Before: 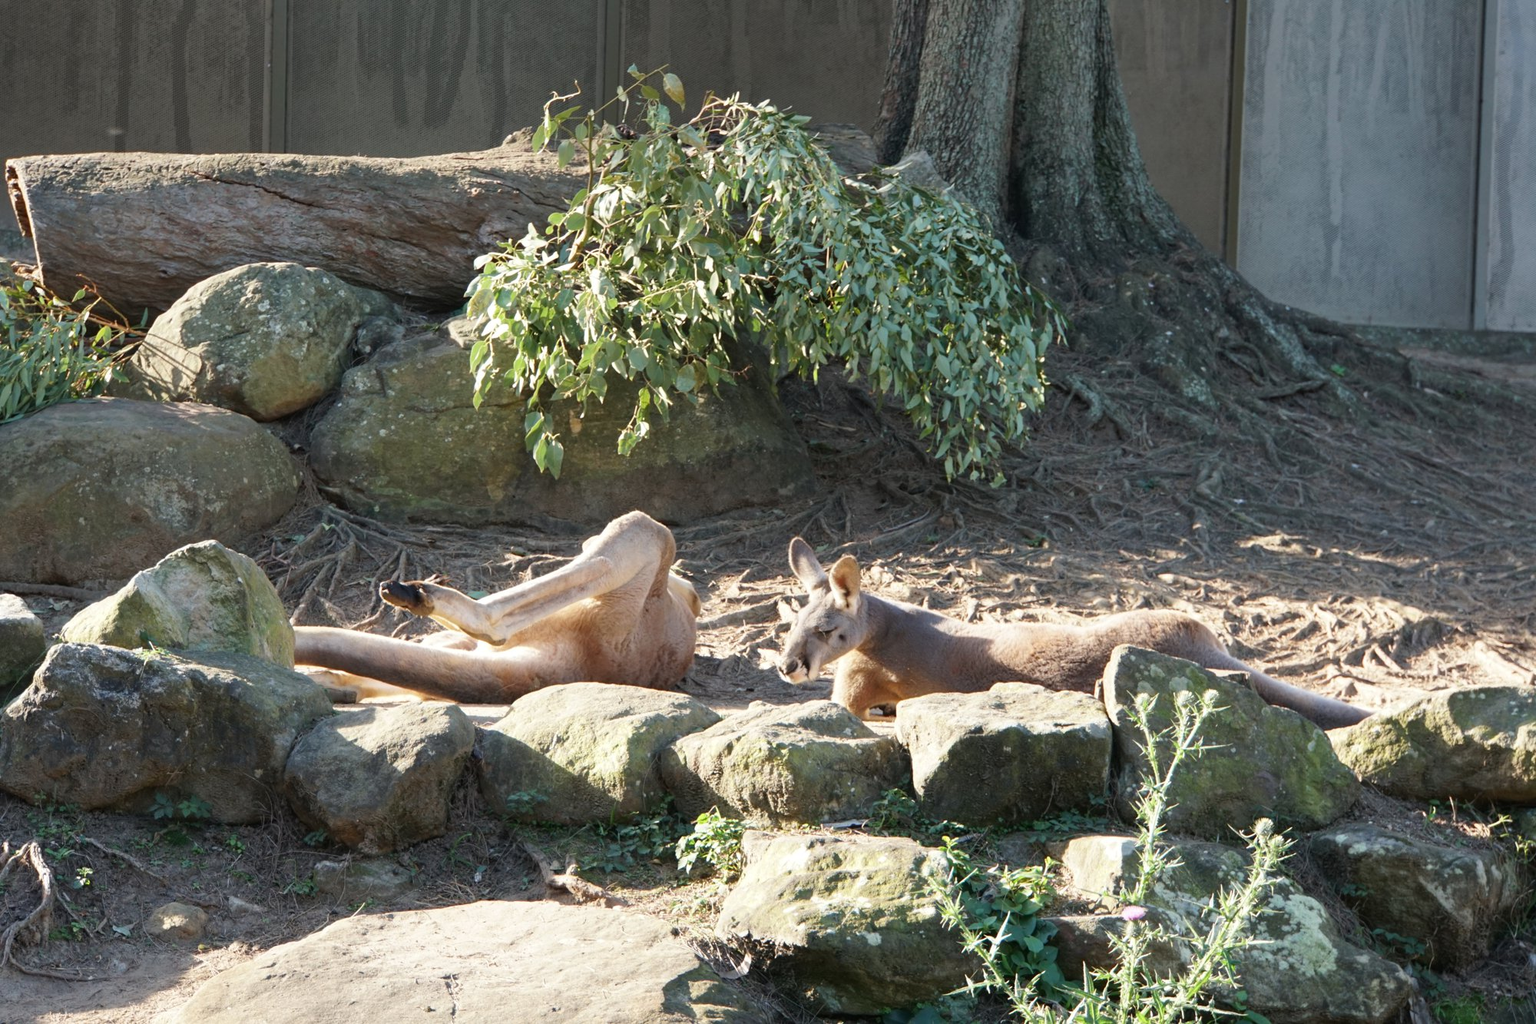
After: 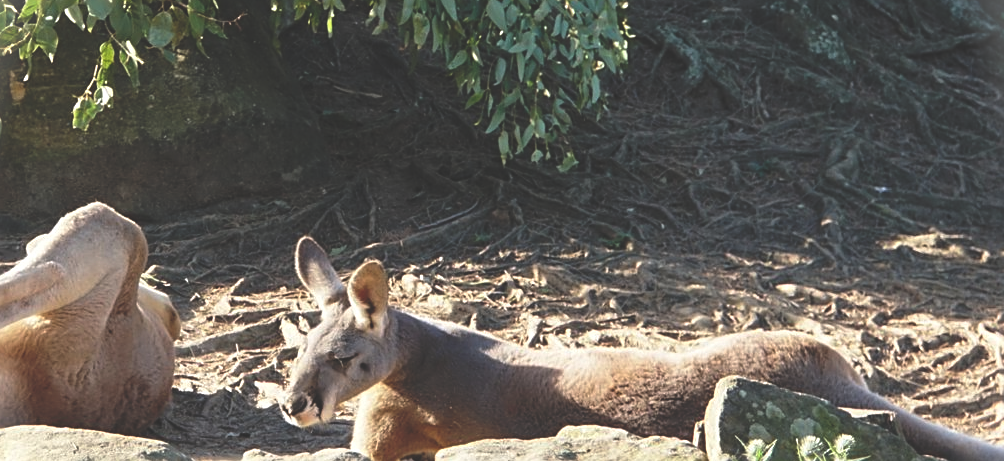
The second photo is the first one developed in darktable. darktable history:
sharpen: on, module defaults
rgb curve: curves: ch0 [(0, 0.186) (0.314, 0.284) (0.775, 0.708) (1, 1)], compensate middle gray true, preserve colors none
crop: left 36.607%, top 34.735%, right 13.146%, bottom 30.611%
vignetting: fall-off start 100%, brightness 0.3, saturation 0
